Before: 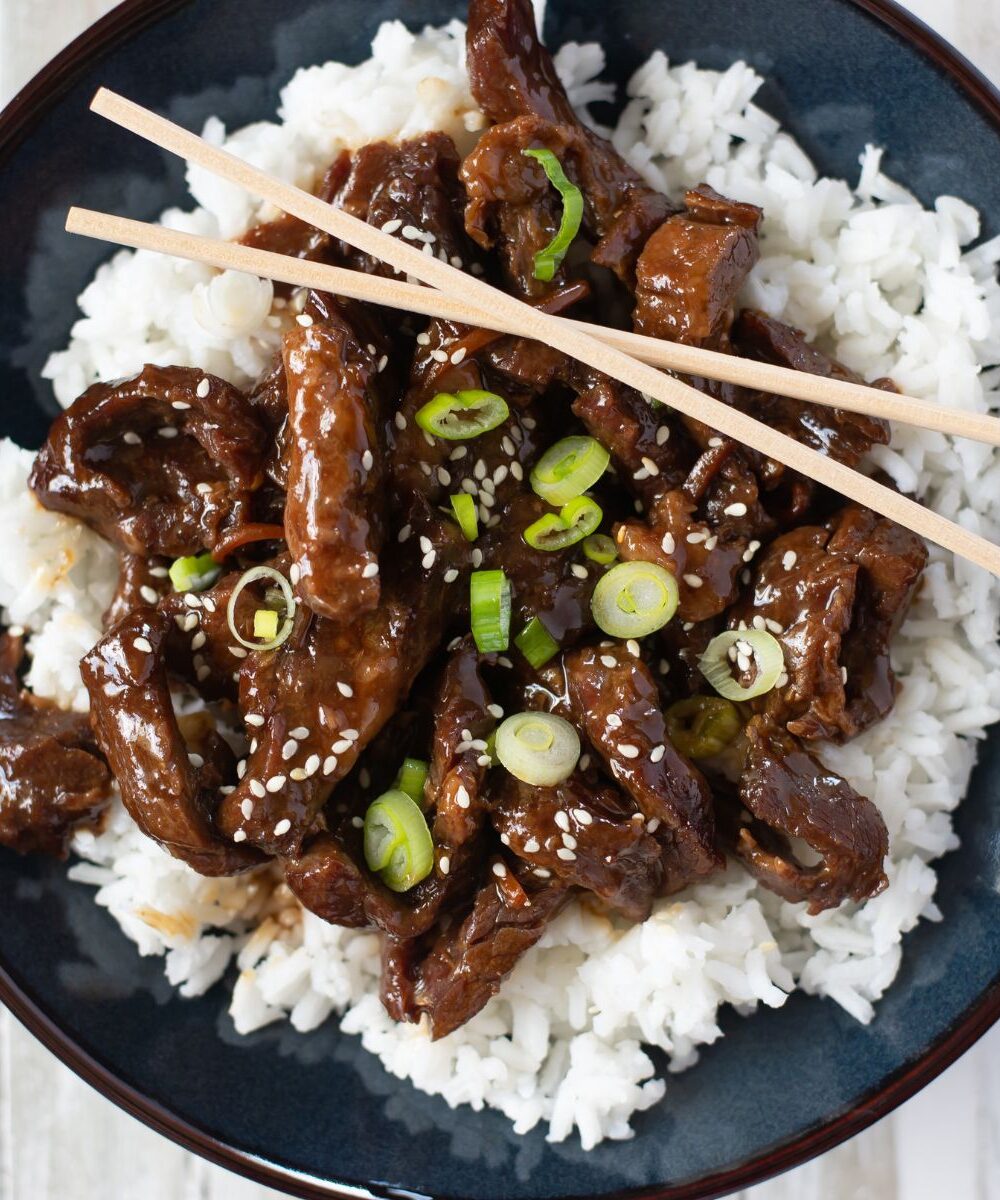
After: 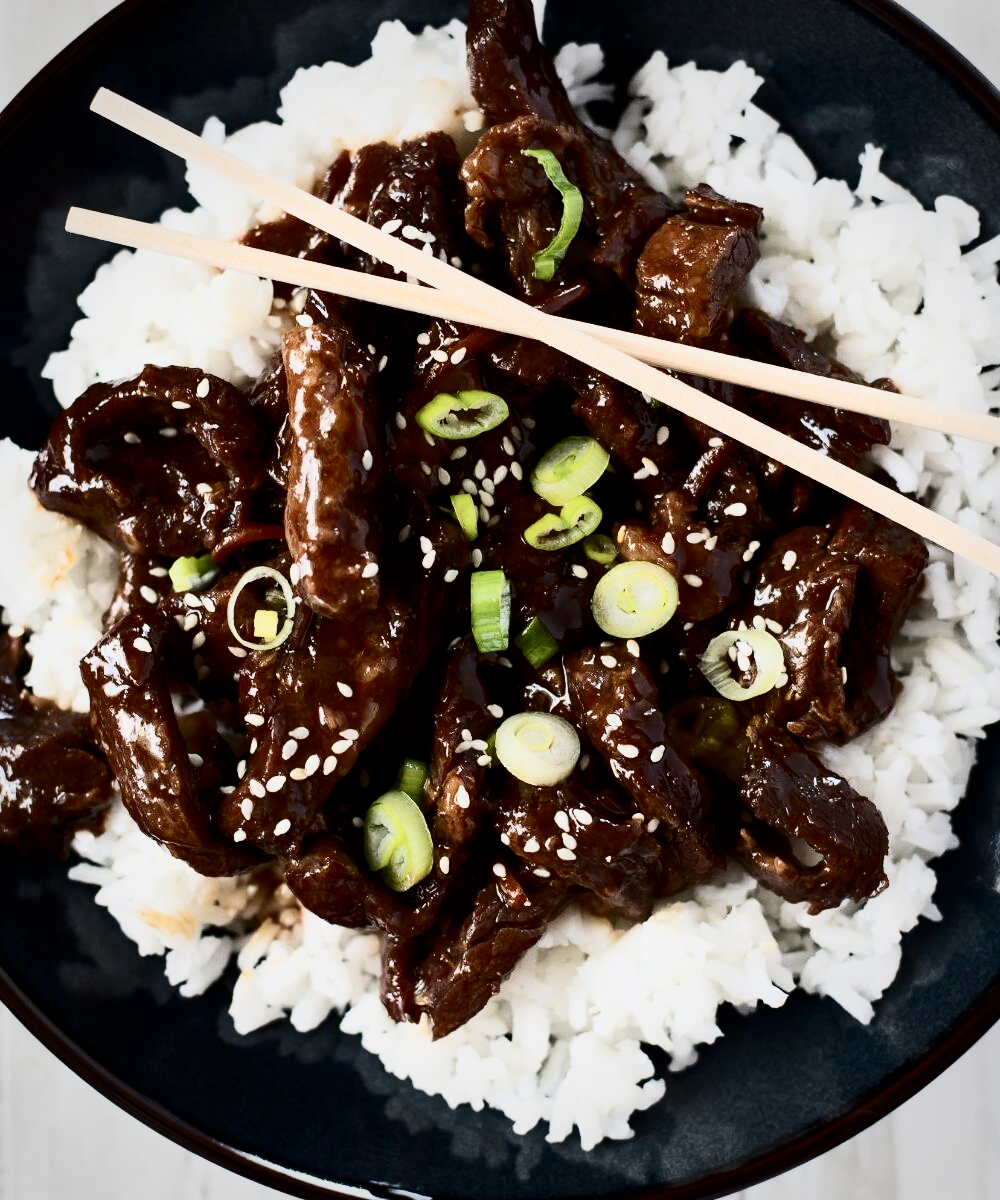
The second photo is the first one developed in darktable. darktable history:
contrast brightness saturation: contrast 0.487, saturation -0.101
tone equalizer: on, module defaults
vignetting: fall-off start 71.36%, brightness -0.29
filmic rgb: black relative exposure -7.96 EV, white relative exposure 4.05 EV, hardness 4.13
